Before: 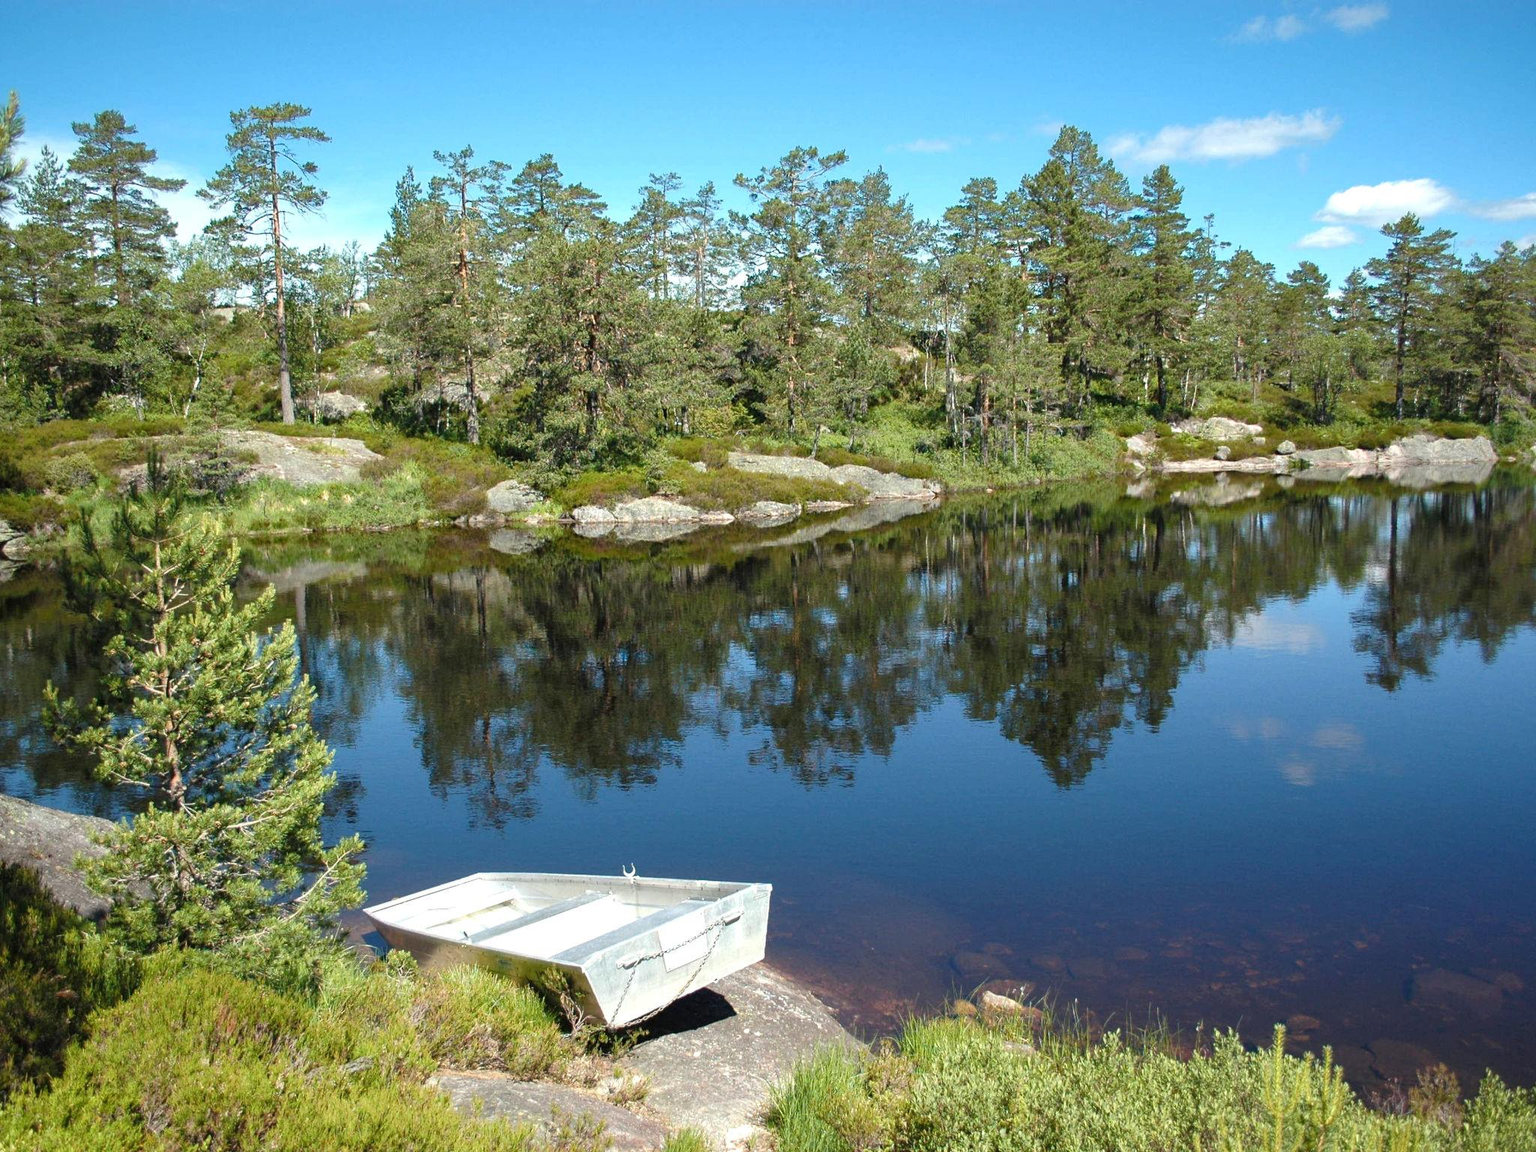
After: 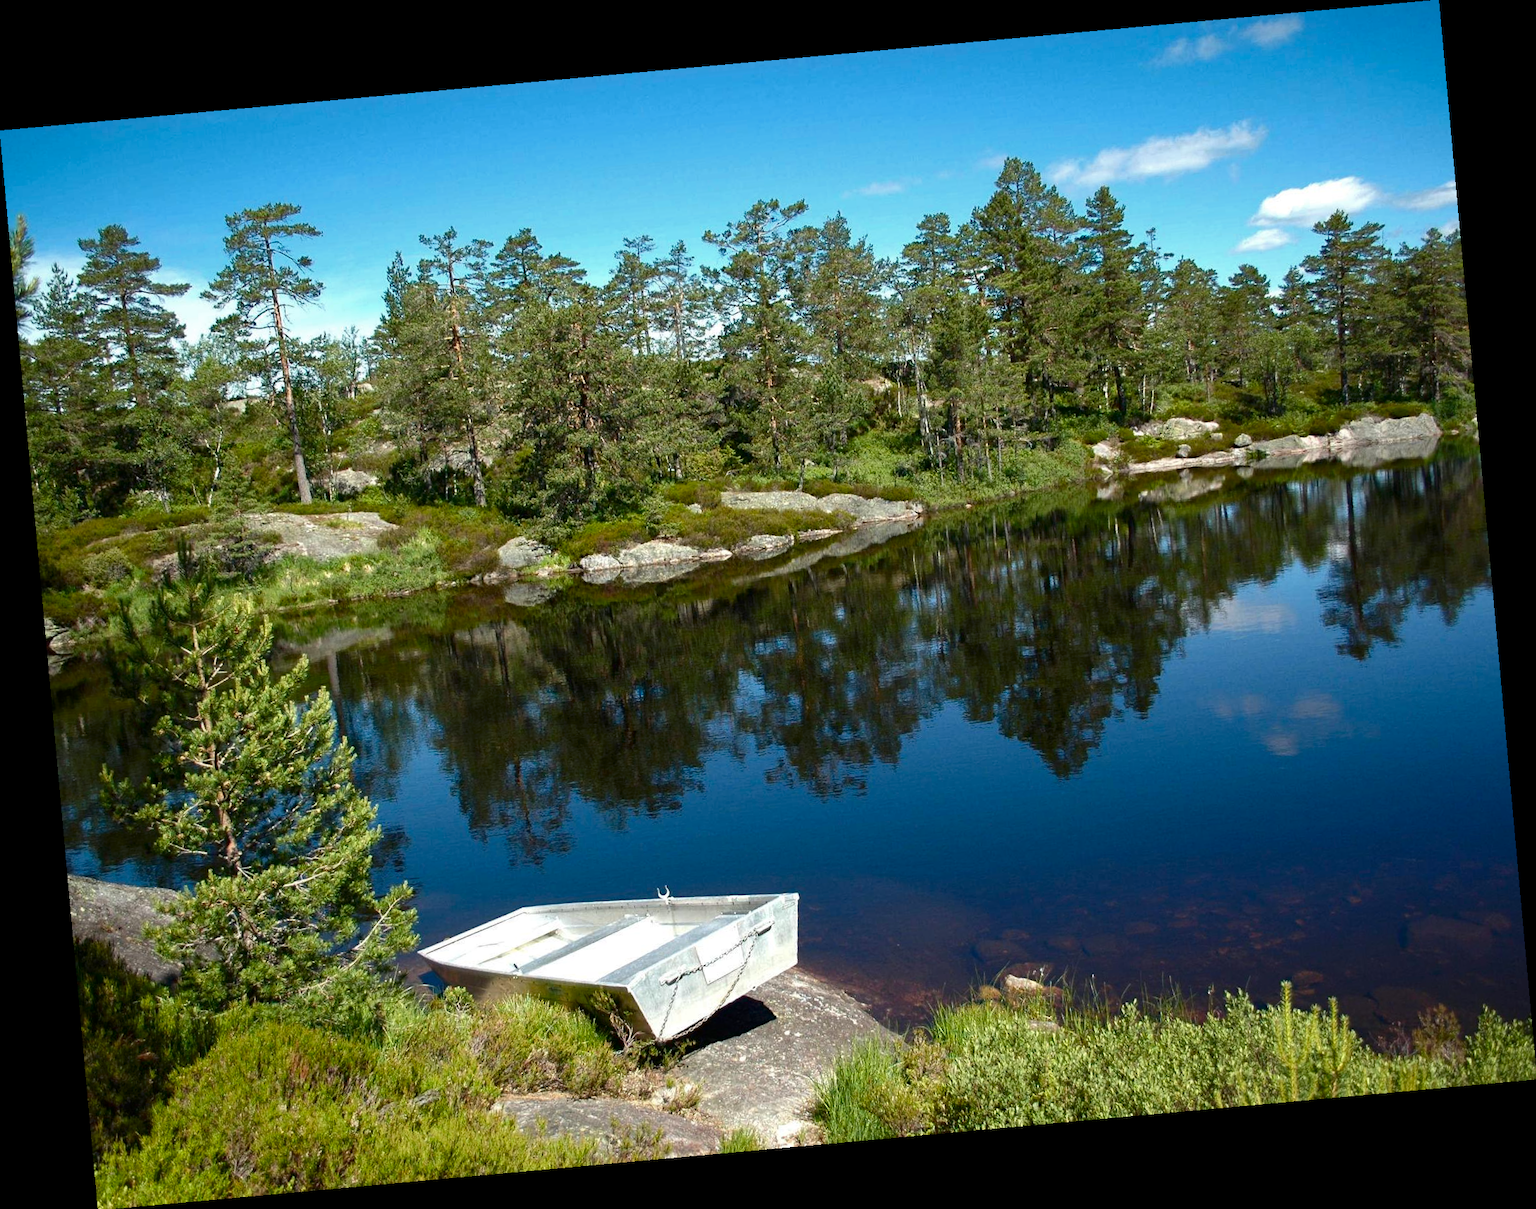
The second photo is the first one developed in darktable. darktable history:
contrast brightness saturation: brightness -0.2, saturation 0.08
rotate and perspective: rotation -5.2°, automatic cropping off
